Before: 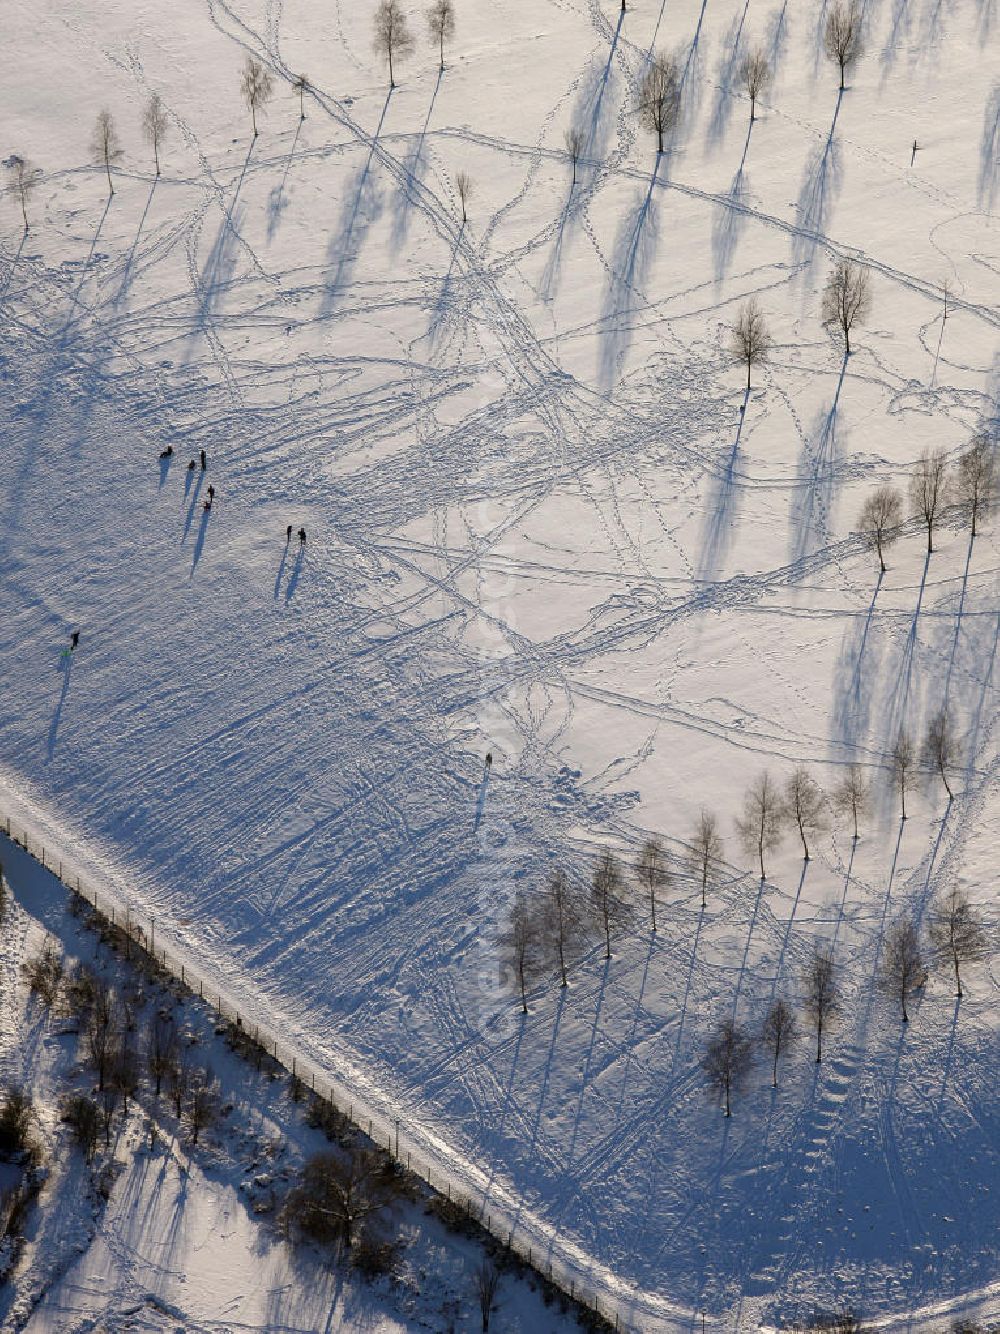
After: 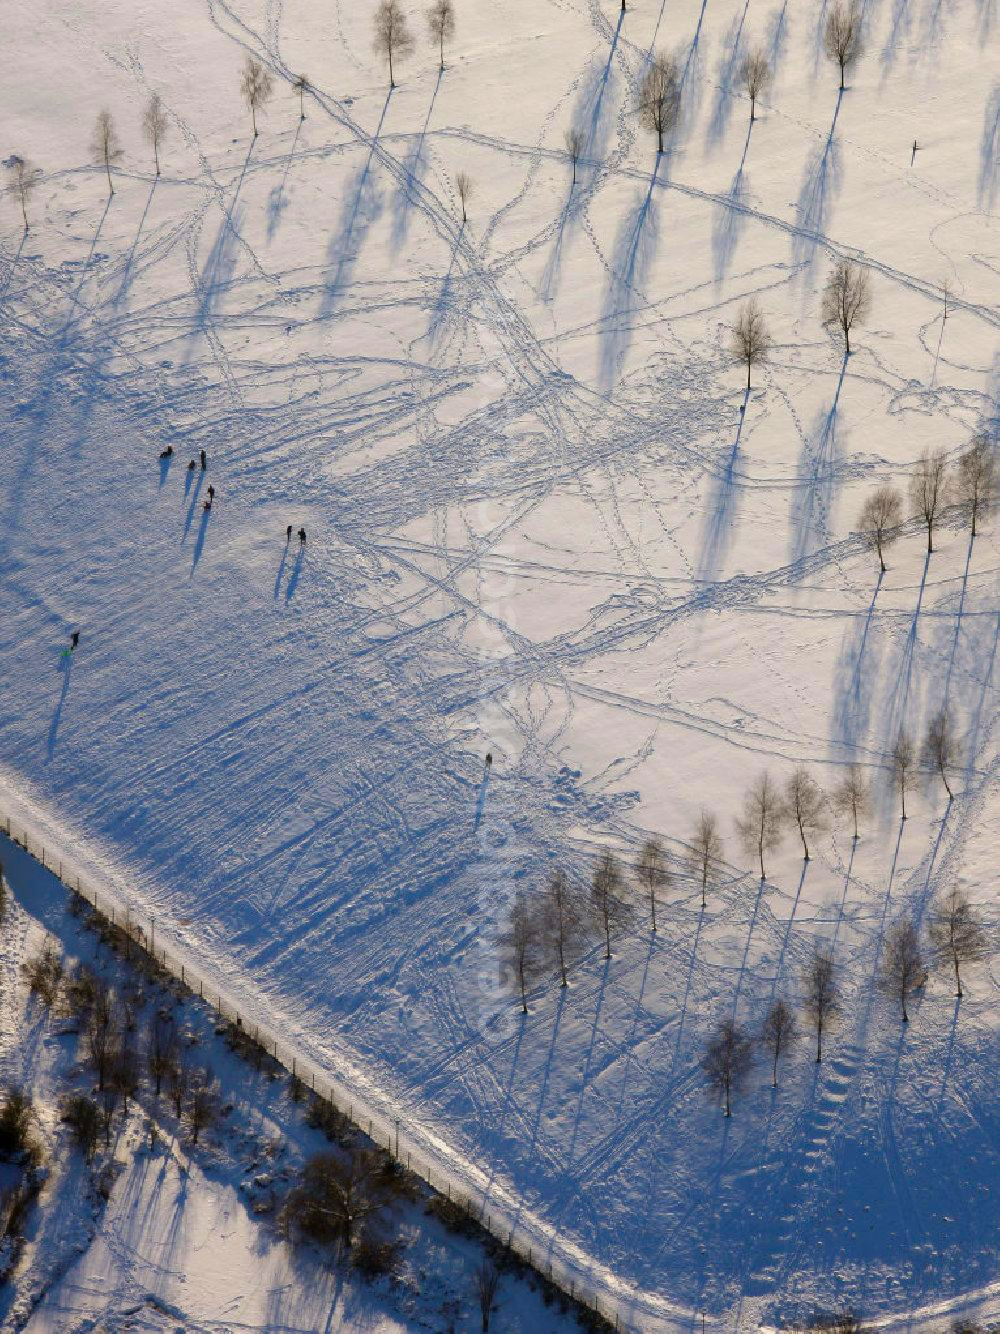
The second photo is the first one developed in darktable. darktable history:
contrast equalizer: octaves 7, y [[0.5 ×4, 0.525, 0.667], [0.5 ×6], [0.5 ×6], [0 ×4, 0.042, 0], [0, 0, 0.004, 0.1, 0.191, 0.131]], mix -0.998
color balance rgb: perceptual saturation grading › global saturation 29.904%, global vibrance 20%
